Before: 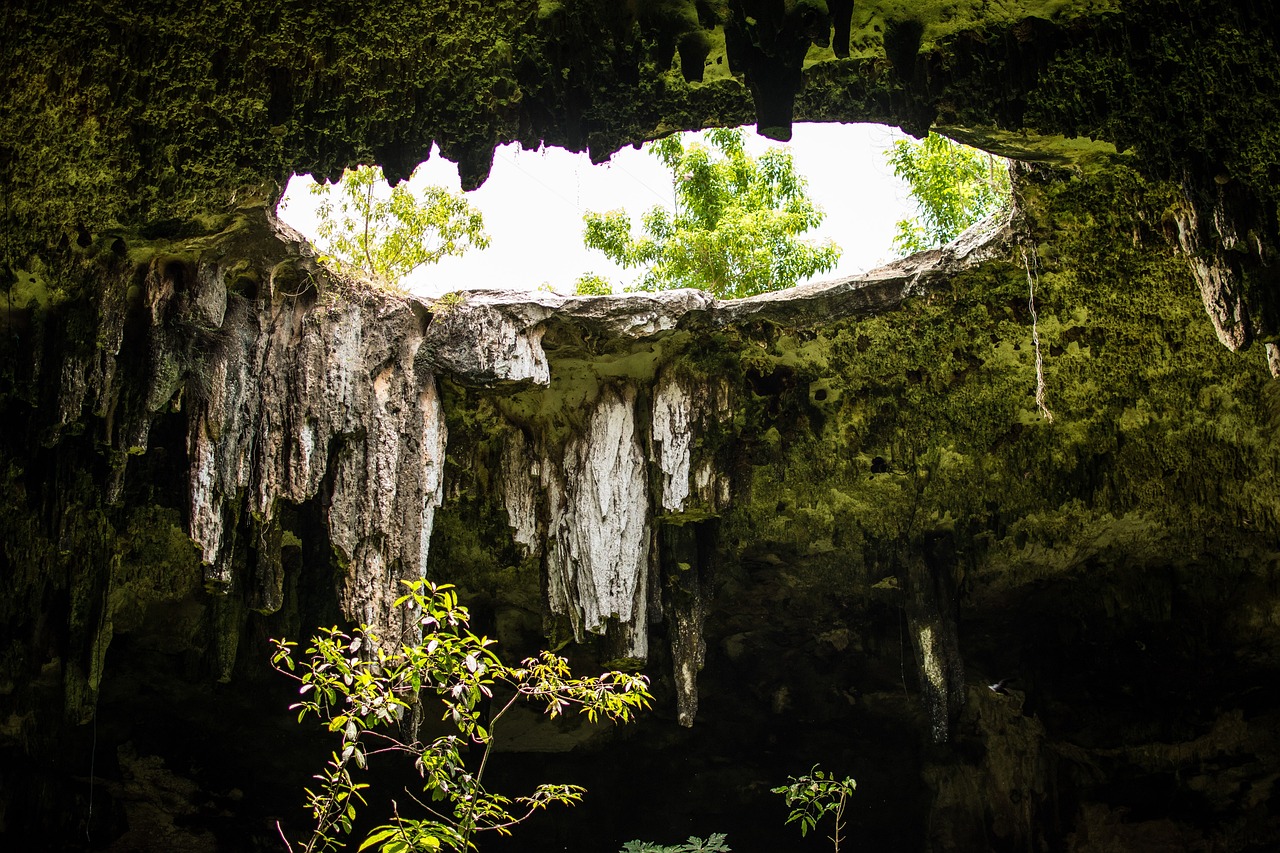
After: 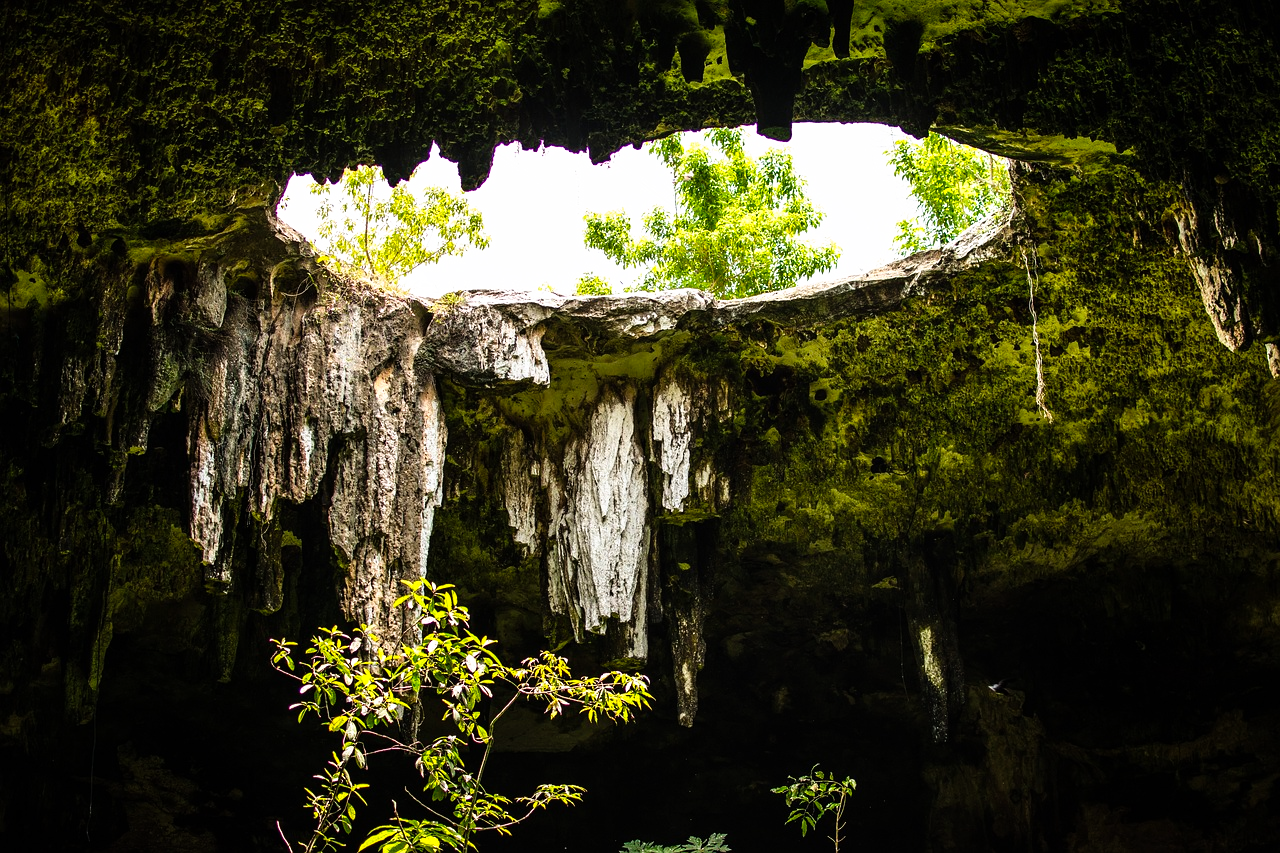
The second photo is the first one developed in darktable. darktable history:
color balance rgb: linear chroma grading › global chroma 15.346%, perceptual saturation grading › global saturation -4.132%
tone curve: curves: ch0 [(0, 0) (0.003, 0.002) (0.011, 0.006) (0.025, 0.014) (0.044, 0.025) (0.069, 0.039) (0.1, 0.056) (0.136, 0.086) (0.177, 0.129) (0.224, 0.183) (0.277, 0.247) (0.335, 0.318) (0.399, 0.395) (0.468, 0.48) (0.543, 0.571) (0.623, 0.668) (0.709, 0.773) (0.801, 0.873) (0.898, 0.978) (1, 1)], preserve colors none
